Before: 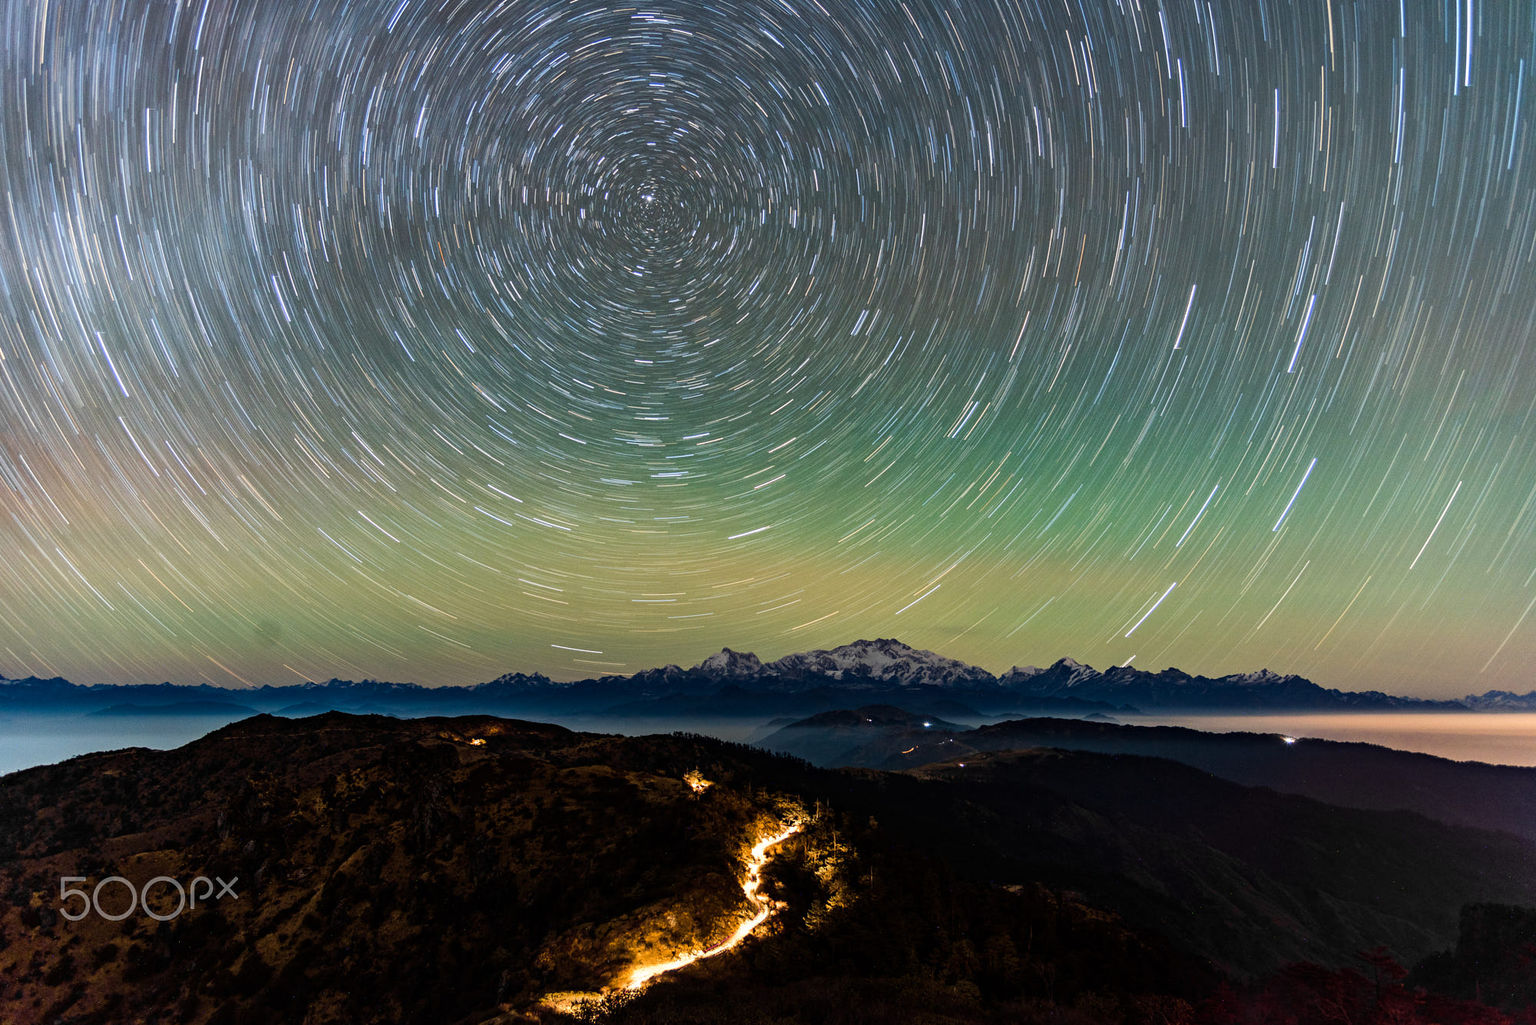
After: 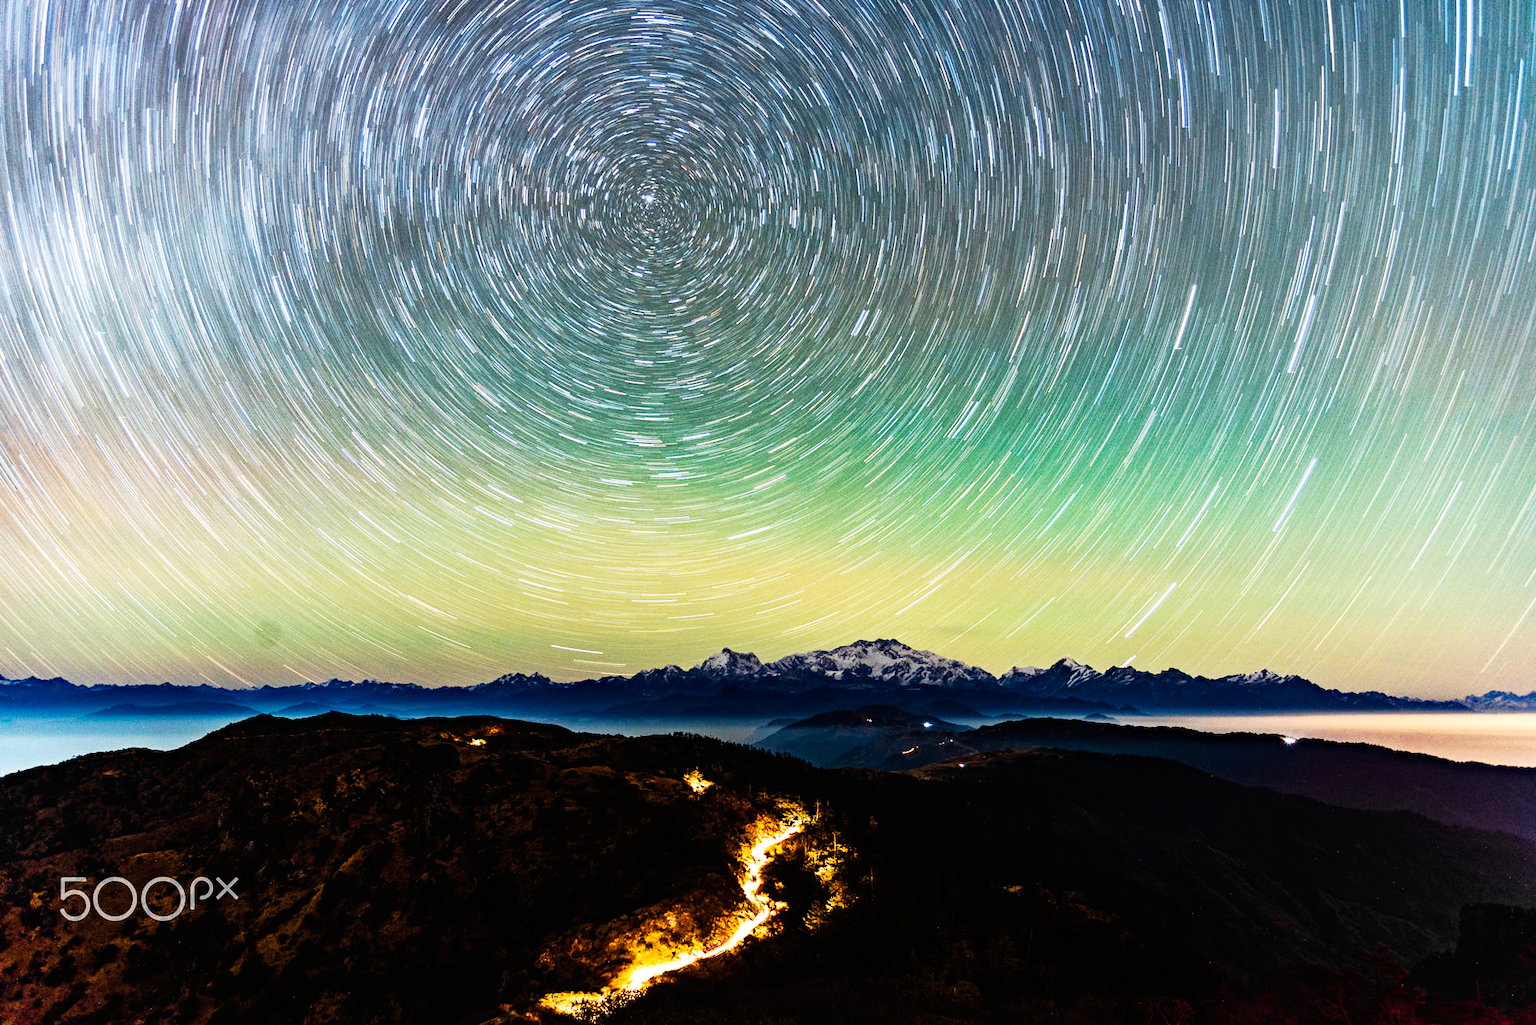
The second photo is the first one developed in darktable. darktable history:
haze removal: adaptive false
base curve: curves: ch0 [(0, 0) (0.007, 0.004) (0.027, 0.03) (0.046, 0.07) (0.207, 0.54) (0.442, 0.872) (0.673, 0.972) (1, 1)], preserve colors none
